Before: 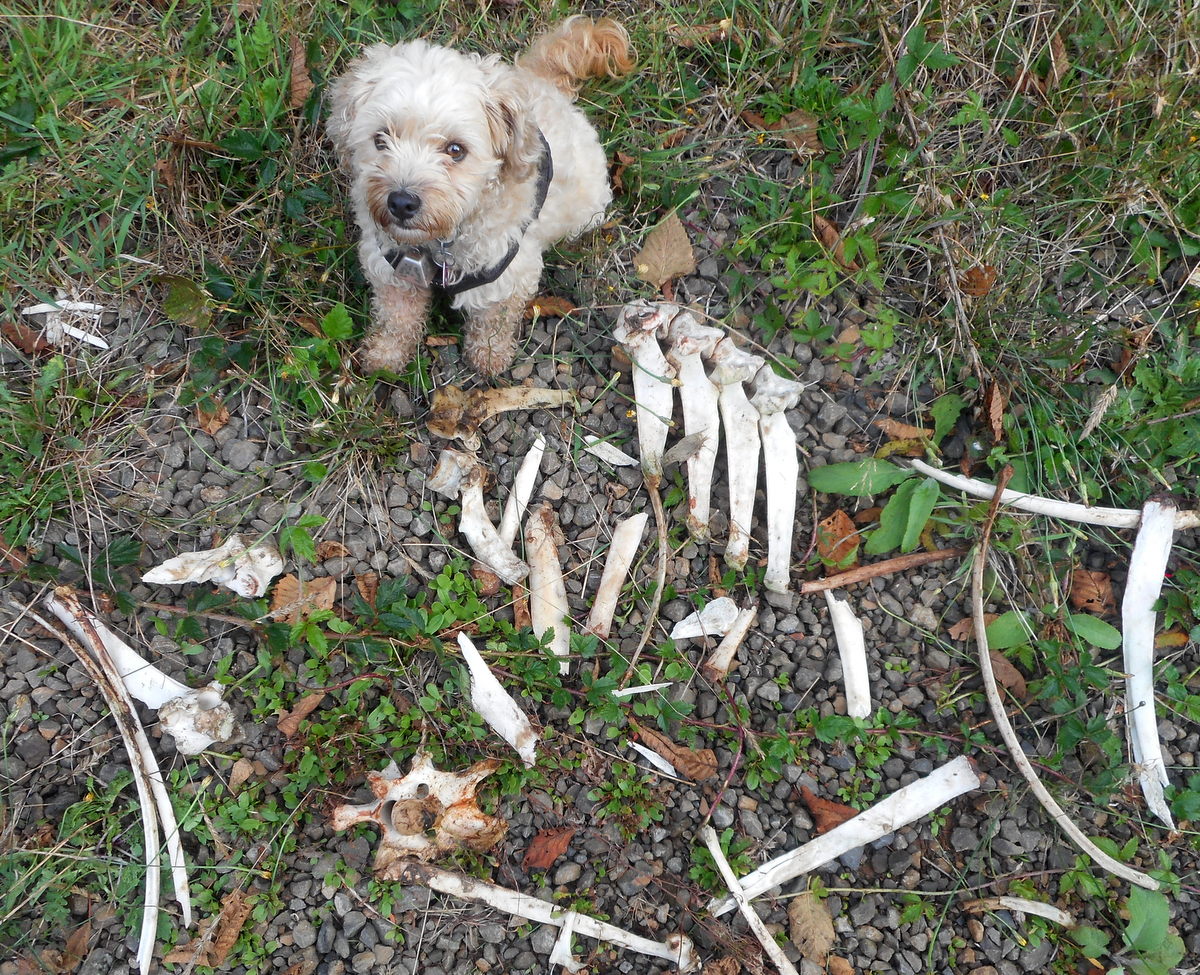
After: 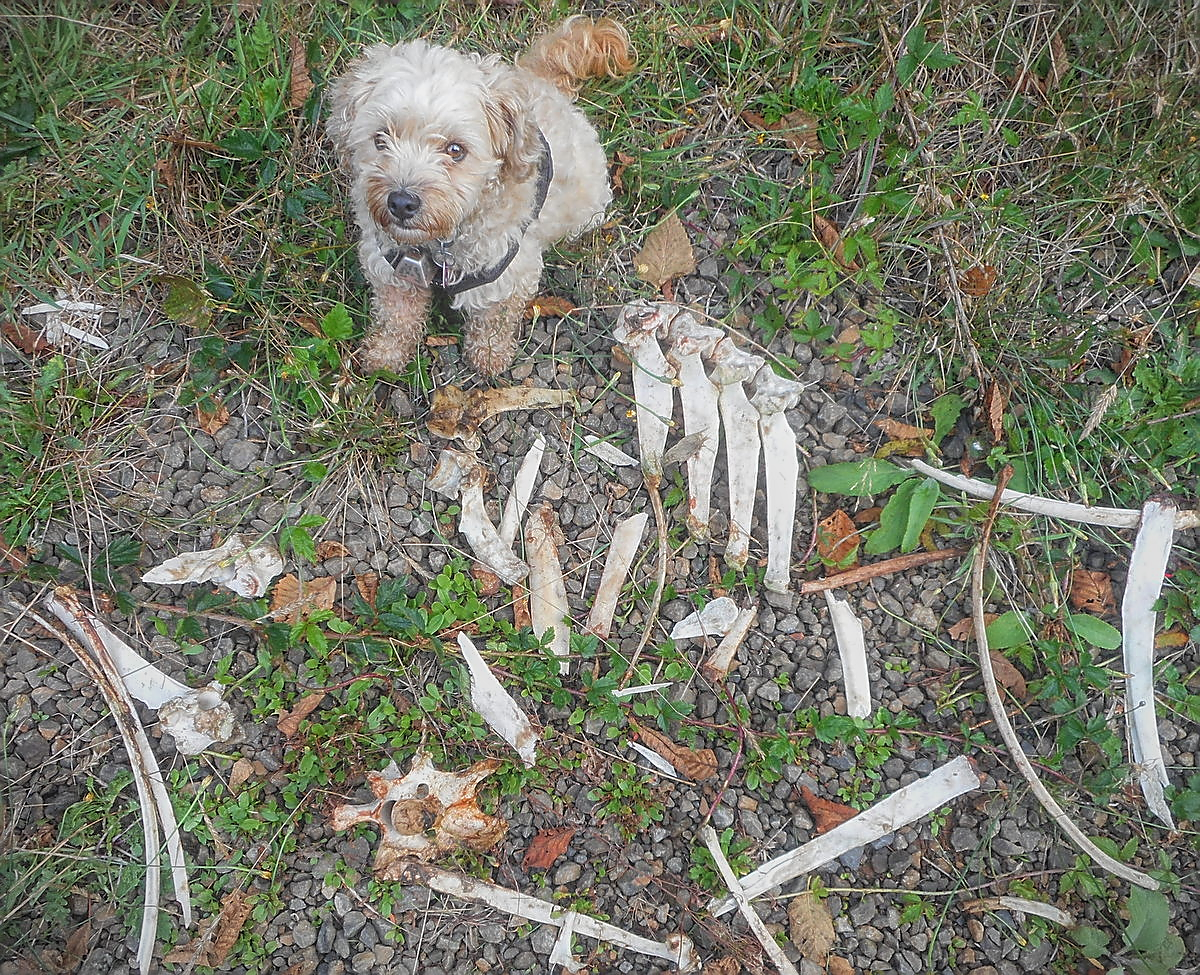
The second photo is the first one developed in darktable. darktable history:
local contrast: highlights 73%, shadows 13%, midtone range 0.194
vignetting: fall-off start 97.15%, width/height ratio 1.183
sharpen: radius 1.408, amount 1.242, threshold 0.724
